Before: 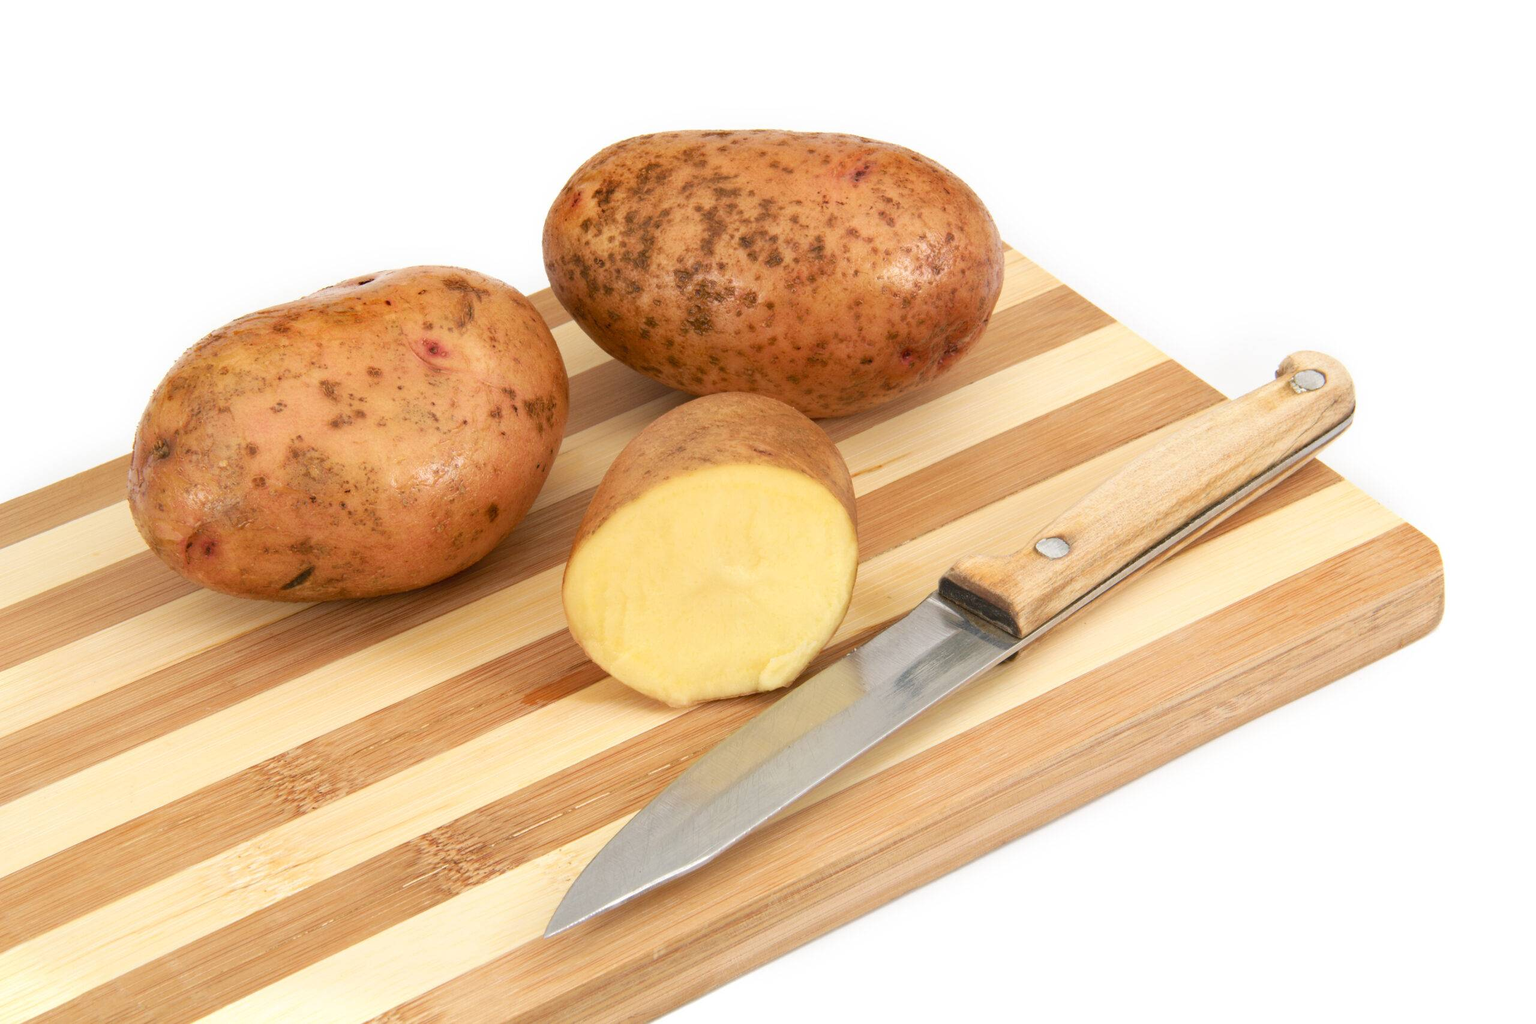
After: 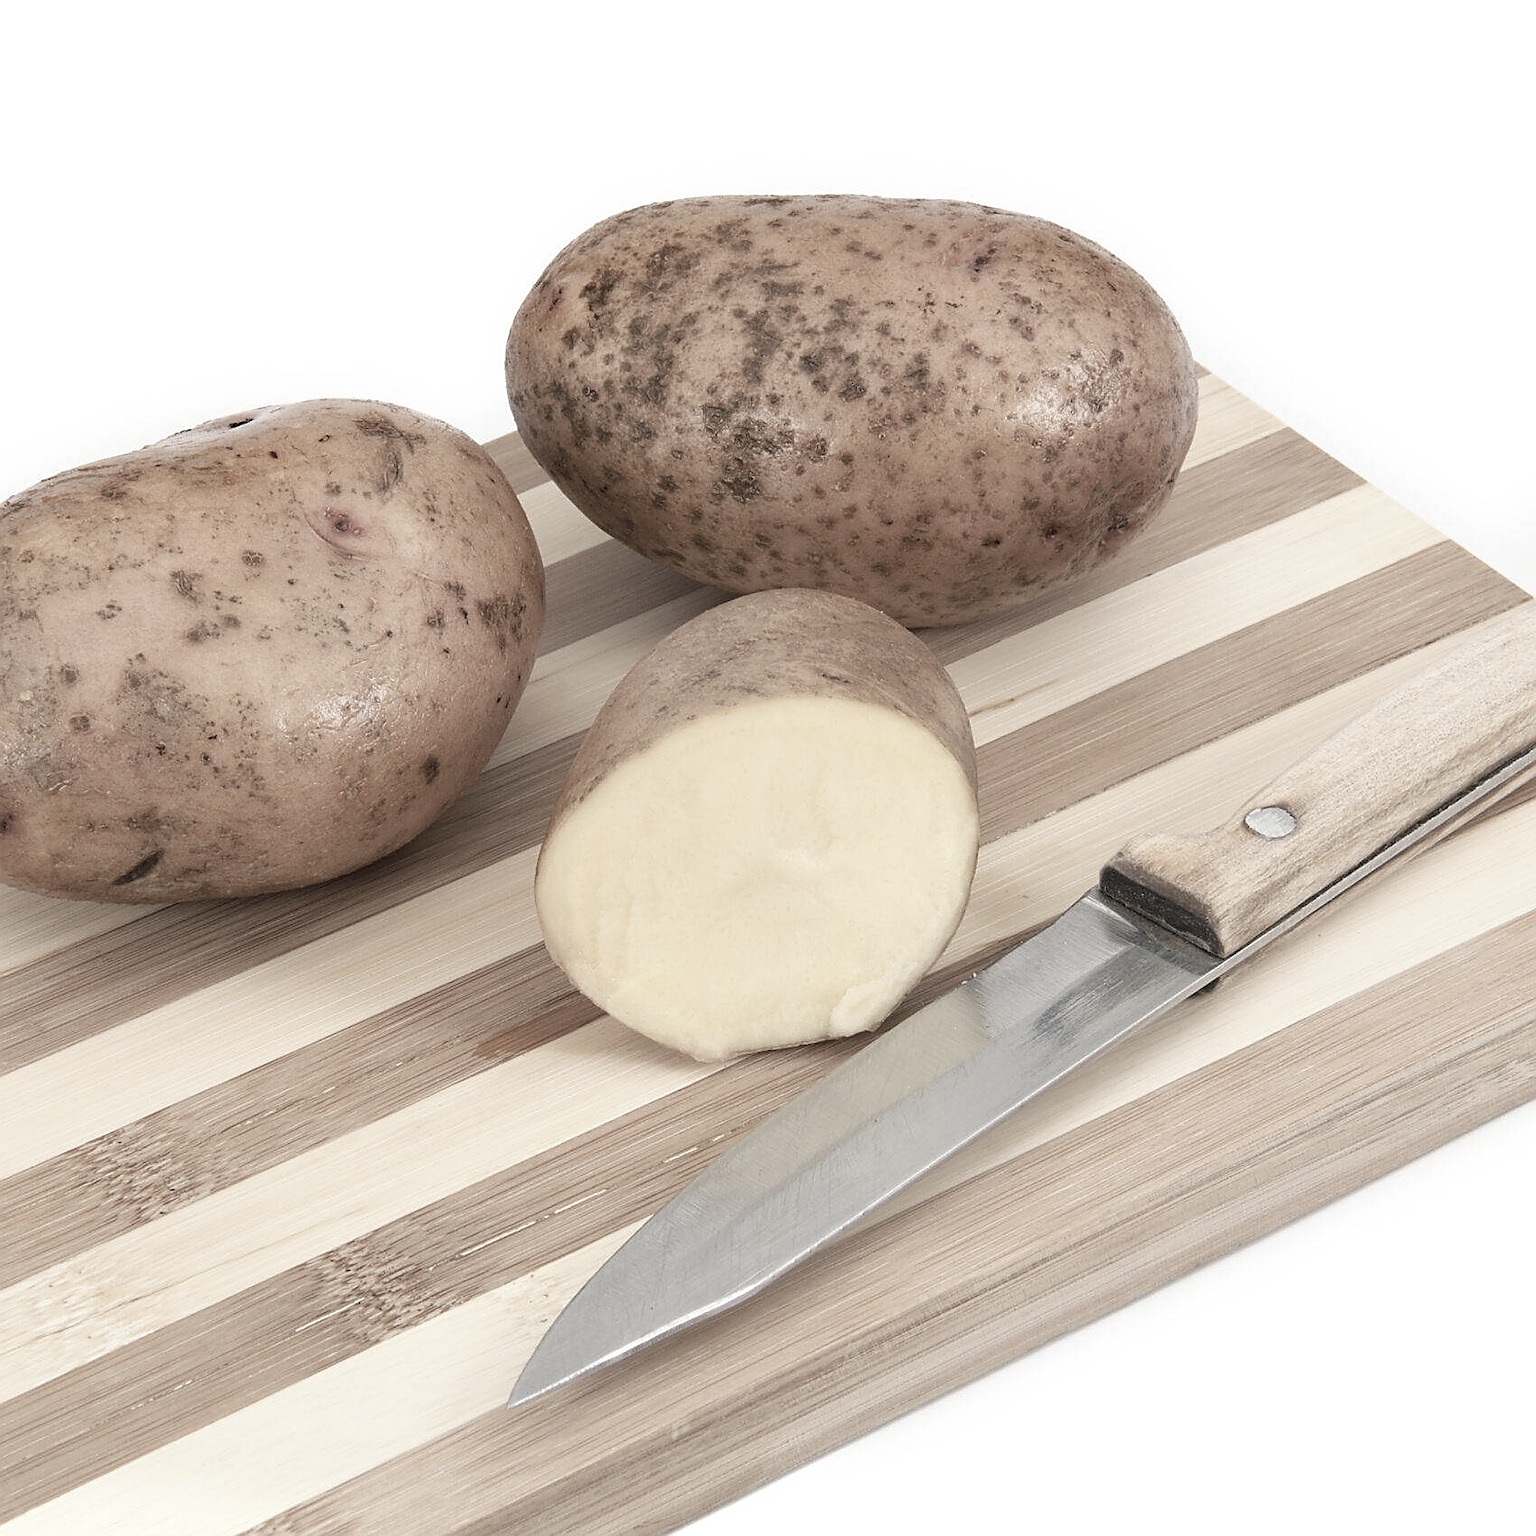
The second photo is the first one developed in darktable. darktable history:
color correction: saturation 0.3
sharpen: radius 1.4, amount 1.25, threshold 0.7
crop and rotate: left 13.409%, right 19.924%
